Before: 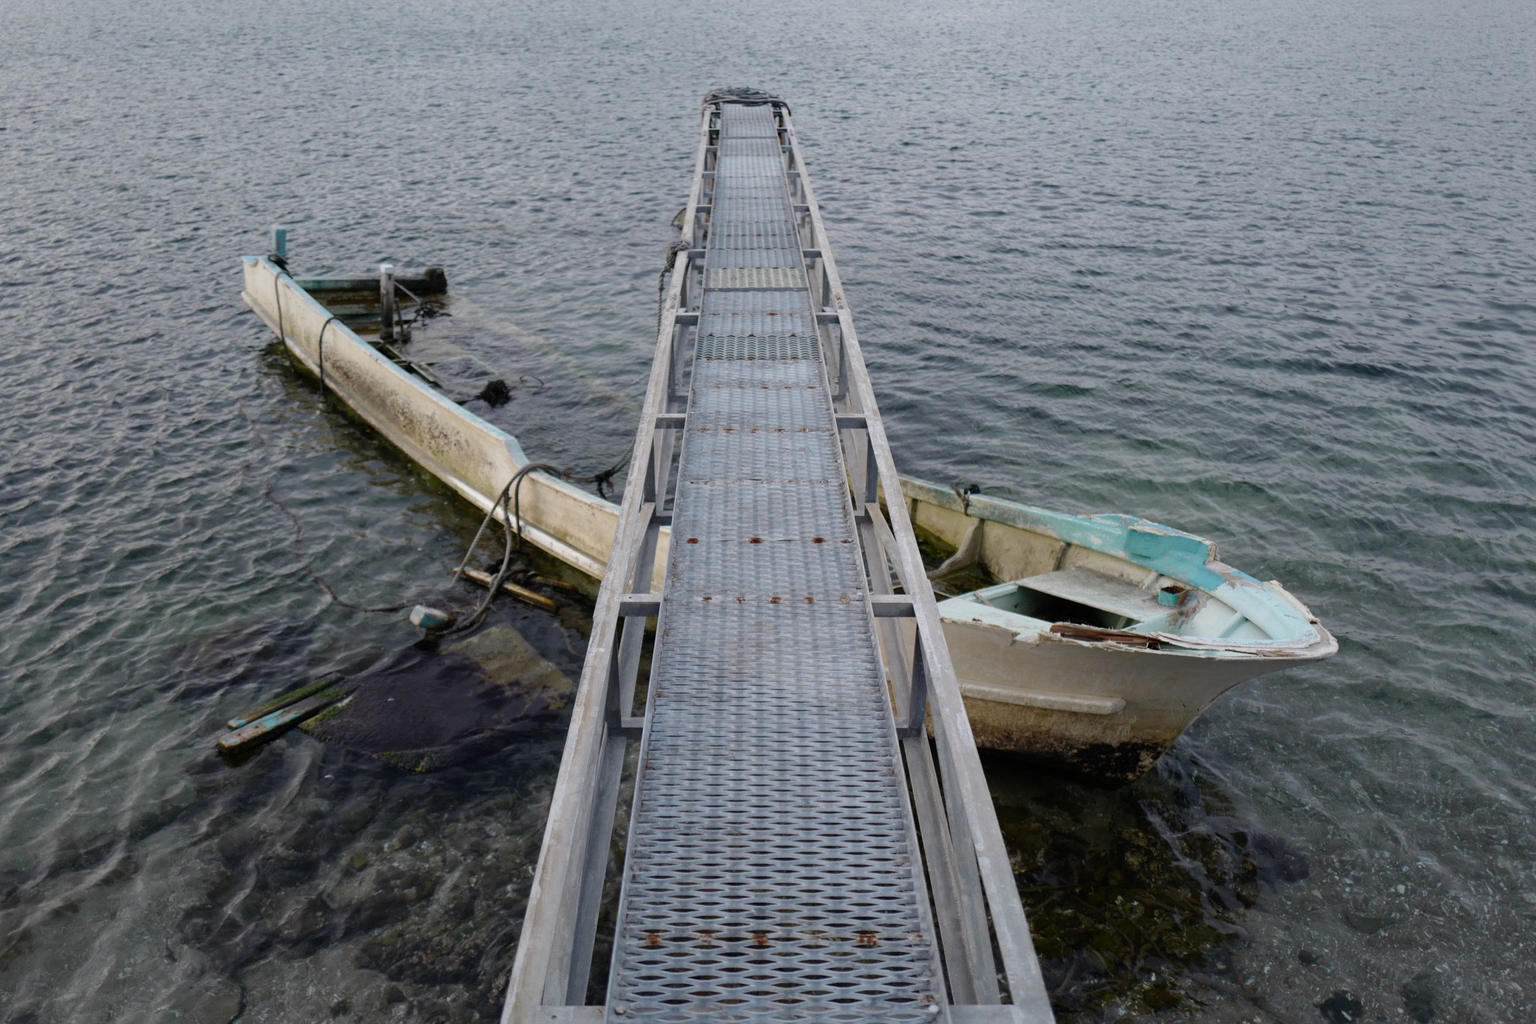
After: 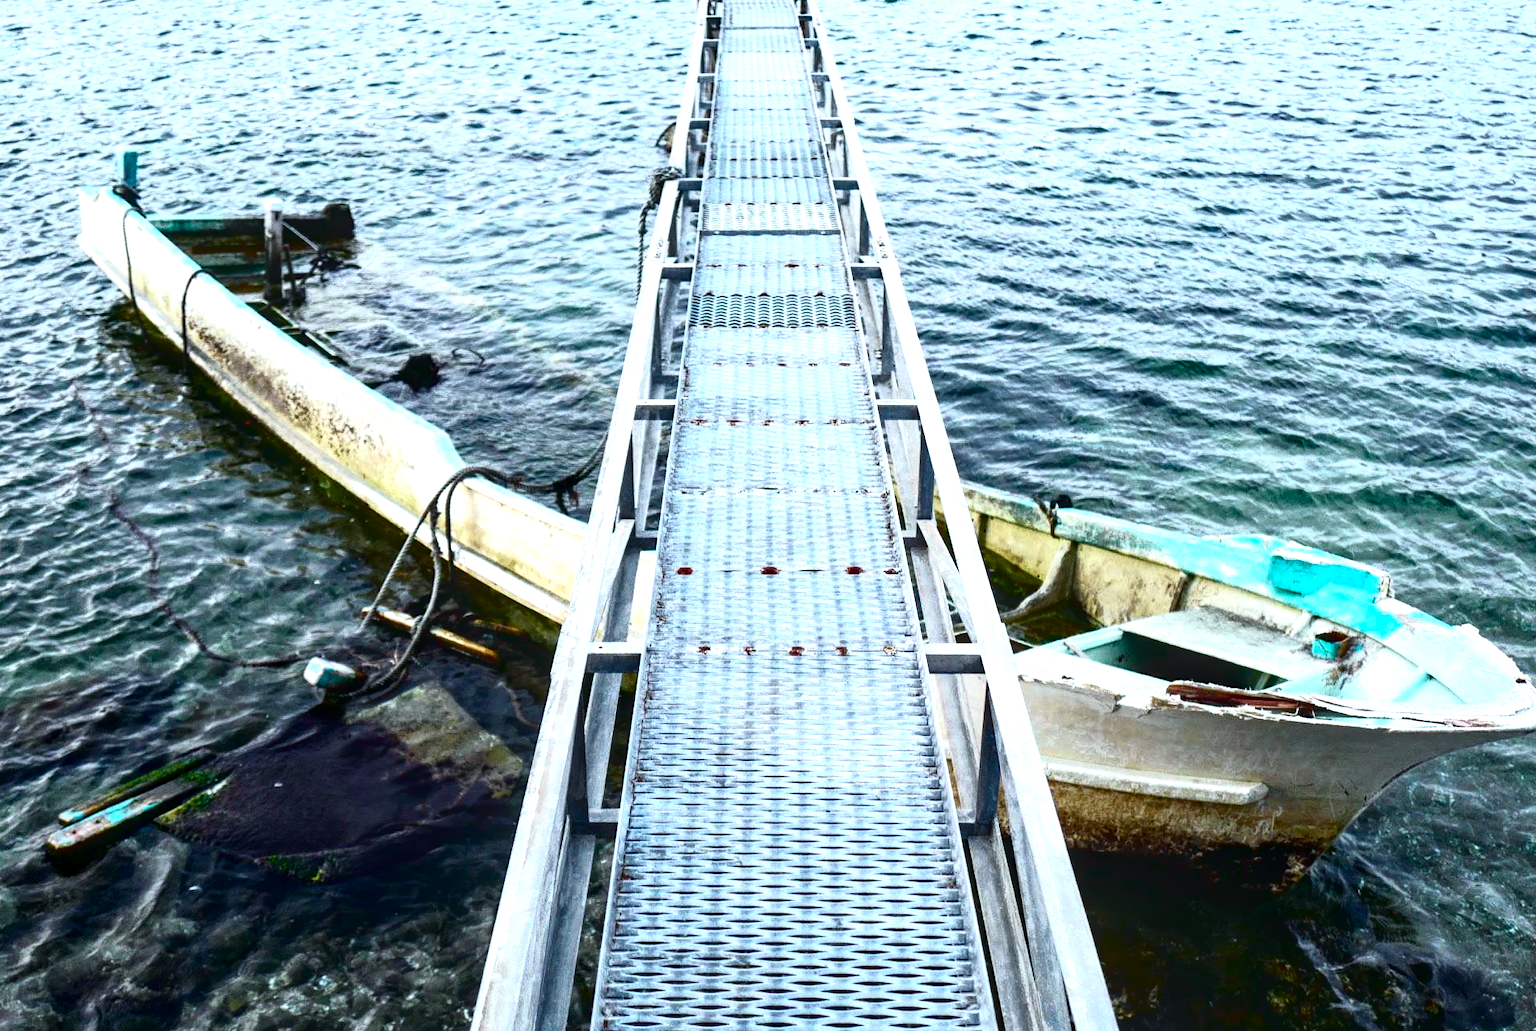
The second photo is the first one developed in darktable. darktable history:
local contrast: on, module defaults
tone curve: curves: ch0 [(0, 0) (0.051, 0.027) (0.096, 0.071) (0.241, 0.247) (0.455, 0.52) (0.594, 0.692) (0.715, 0.845) (0.84, 0.936) (1, 1)]; ch1 [(0, 0) (0.1, 0.038) (0.318, 0.243) (0.399, 0.351) (0.478, 0.469) (0.499, 0.499) (0.534, 0.549) (0.565, 0.605) (0.601, 0.644) (0.666, 0.701) (1, 1)]; ch2 [(0, 0) (0.453, 0.45) (0.479, 0.483) (0.504, 0.499) (0.52, 0.508) (0.561, 0.573) (0.592, 0.617) (0.824, 0.815) (1, 1)], color space Lab, independent channels, preserve colors none
shadows and highlights: shadows 36.92, highlights -27.03, soften with gaussian
crop and rotate: left 12.015%, top 11.449%, right 13.705%, bottom 13.726%
color calibration: output R [1.003, 0.027, -0.041, 0], output G [-0.018, 1.043, -0.038, 0], output B [0.071, -0.086, 1.017, 0], illuminant Planckian (black body), adaptation linear Bradford (ICC v4), x 0.365, y 0.367, temperature 4407.14 K, gamut compression 0.977
exposure: black level correction 0, exposure 1.672 EV, compensate highlight preservation false
contrast brightness saturation: brightness -0.522
